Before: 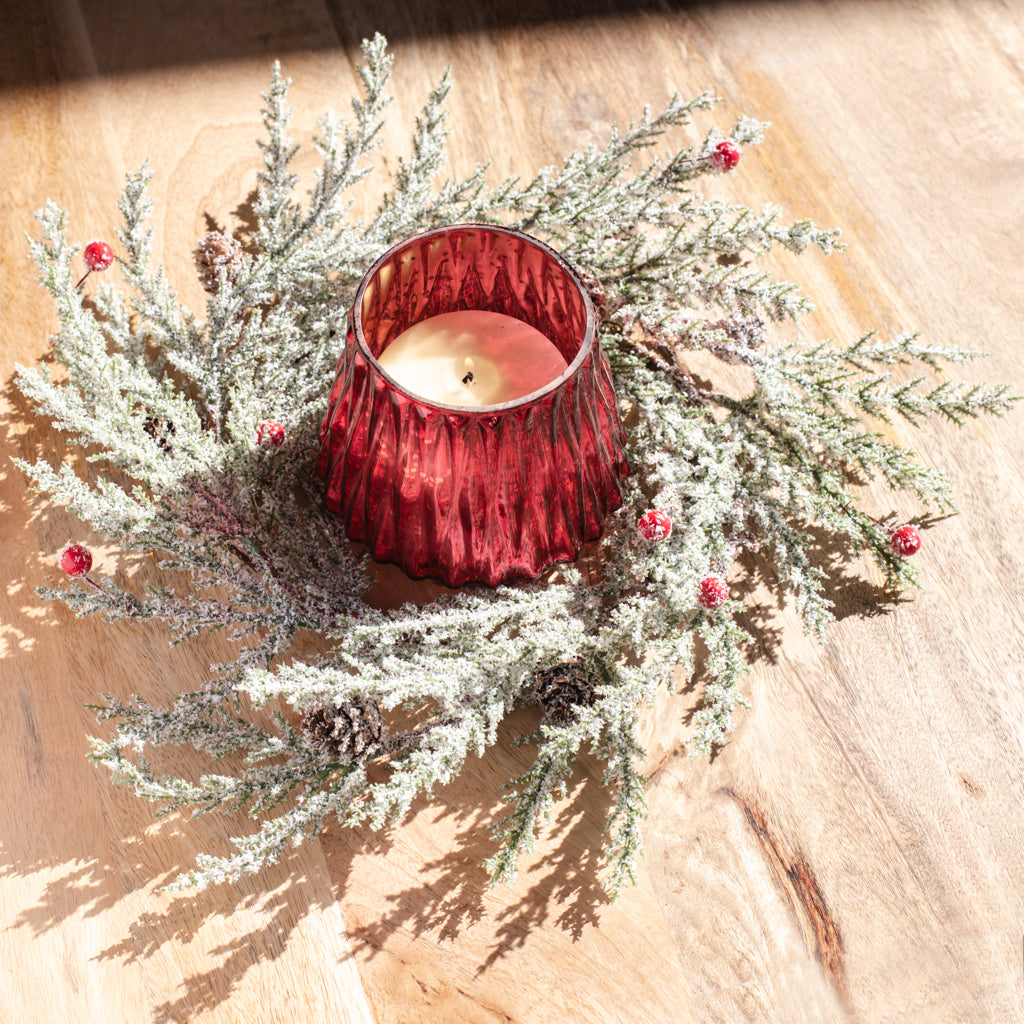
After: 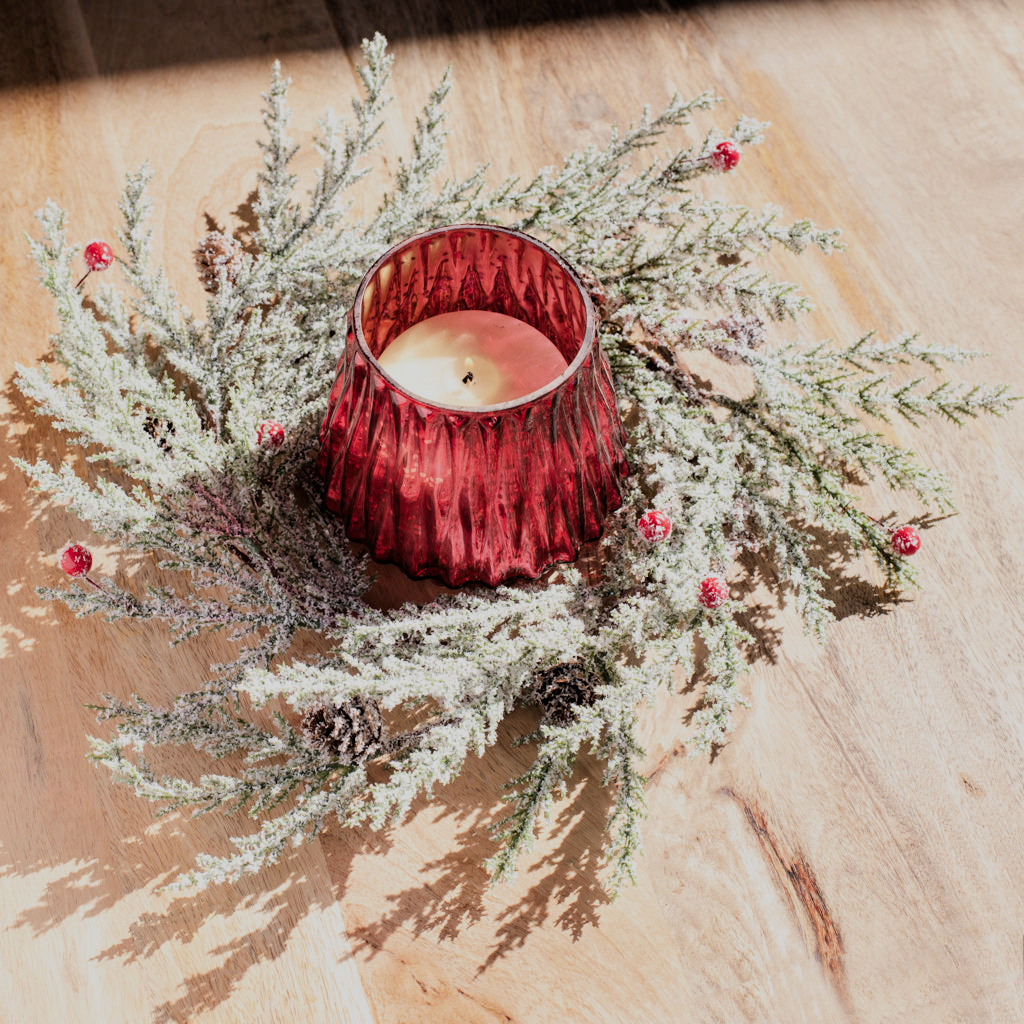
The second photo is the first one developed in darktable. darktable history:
contrast equalizer: octaves 7, y [[0.6 ×6], [0.55 ×6], [0 ×6], [0 ×6], [0 ×6]], mix 0.15
filmic rgb: black relative exposure -7.65 EV, white relative exposure 4.56 EV, hardness 3.61
